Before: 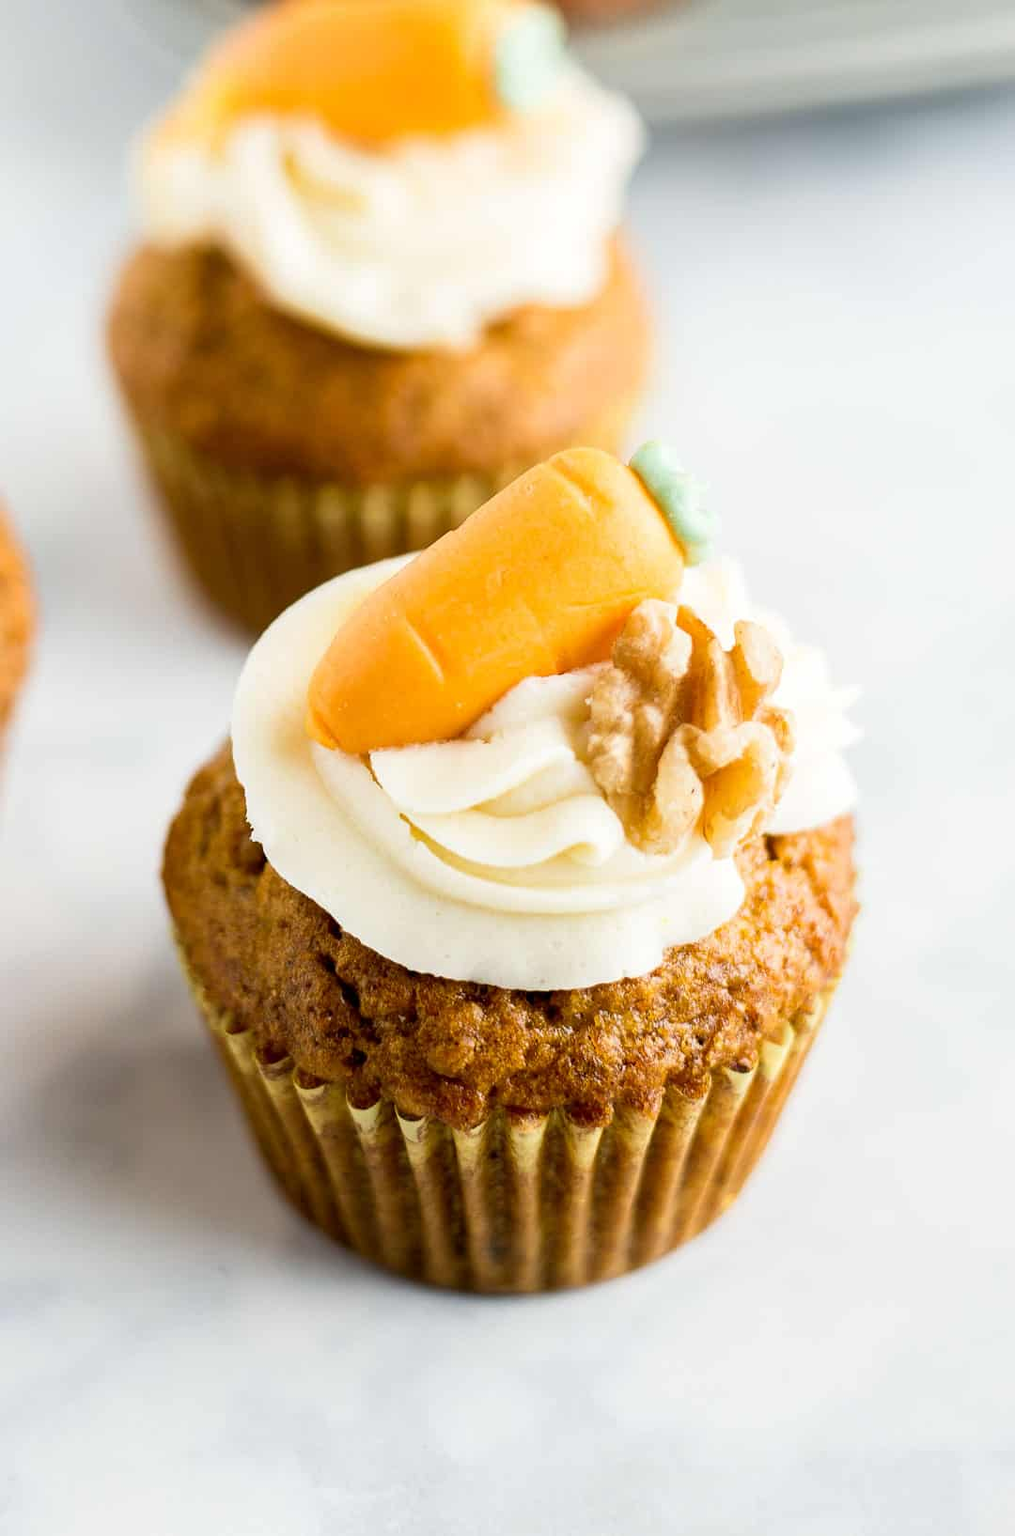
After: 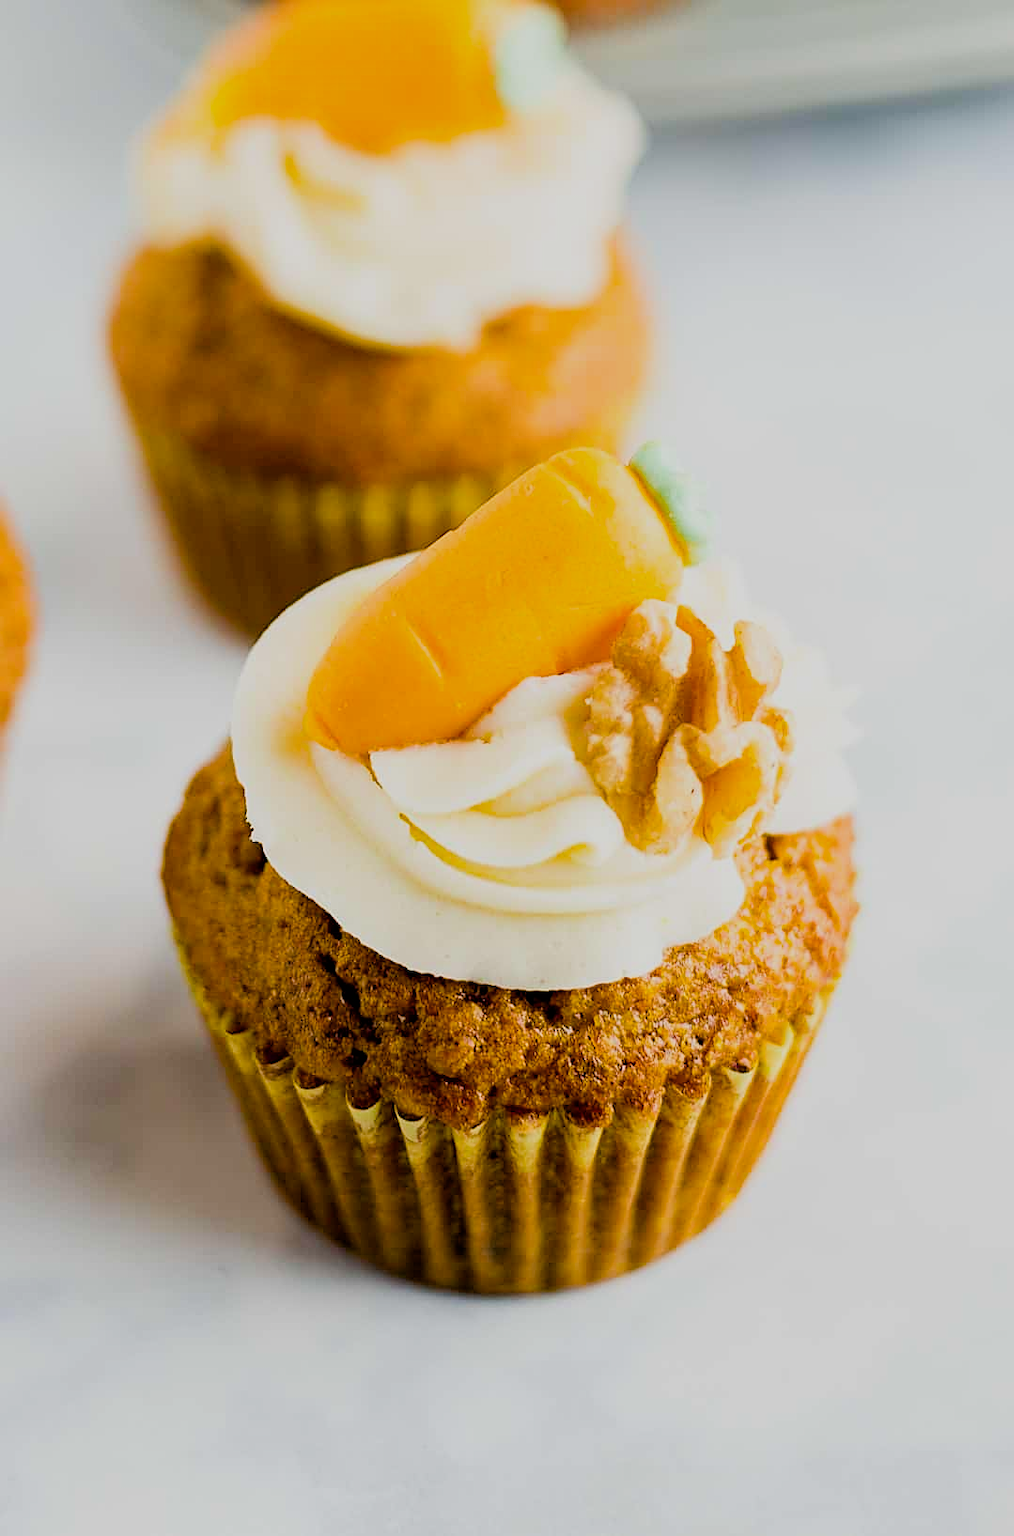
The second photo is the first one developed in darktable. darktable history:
sharpen: on, module defaults
color balance rgb: perceptual saturation grading › global saturation 30.626%
filmic rgb: black relative exposure -7.65 EV, white relative exposure 4.56 EV, hardness 3.61
haze removal: compatibility mode true, adaptive false
